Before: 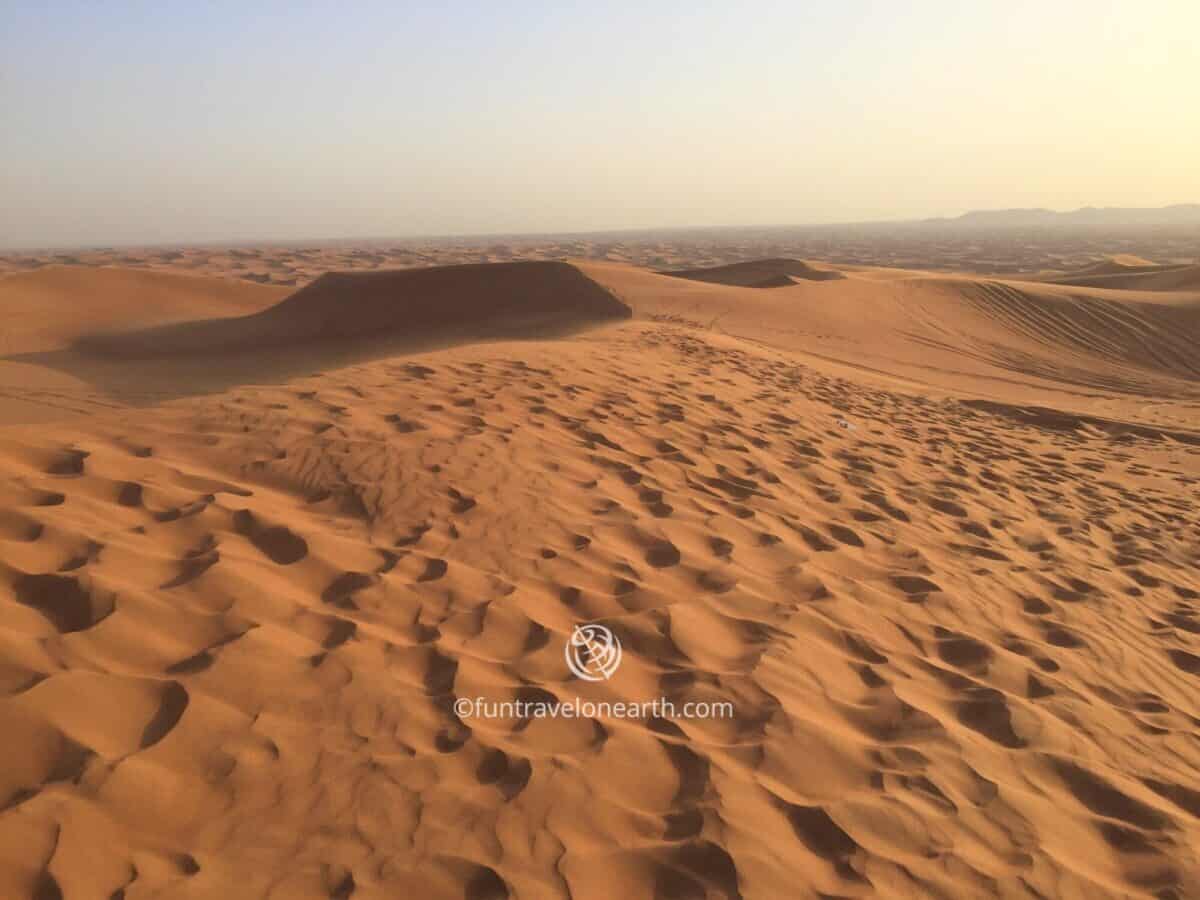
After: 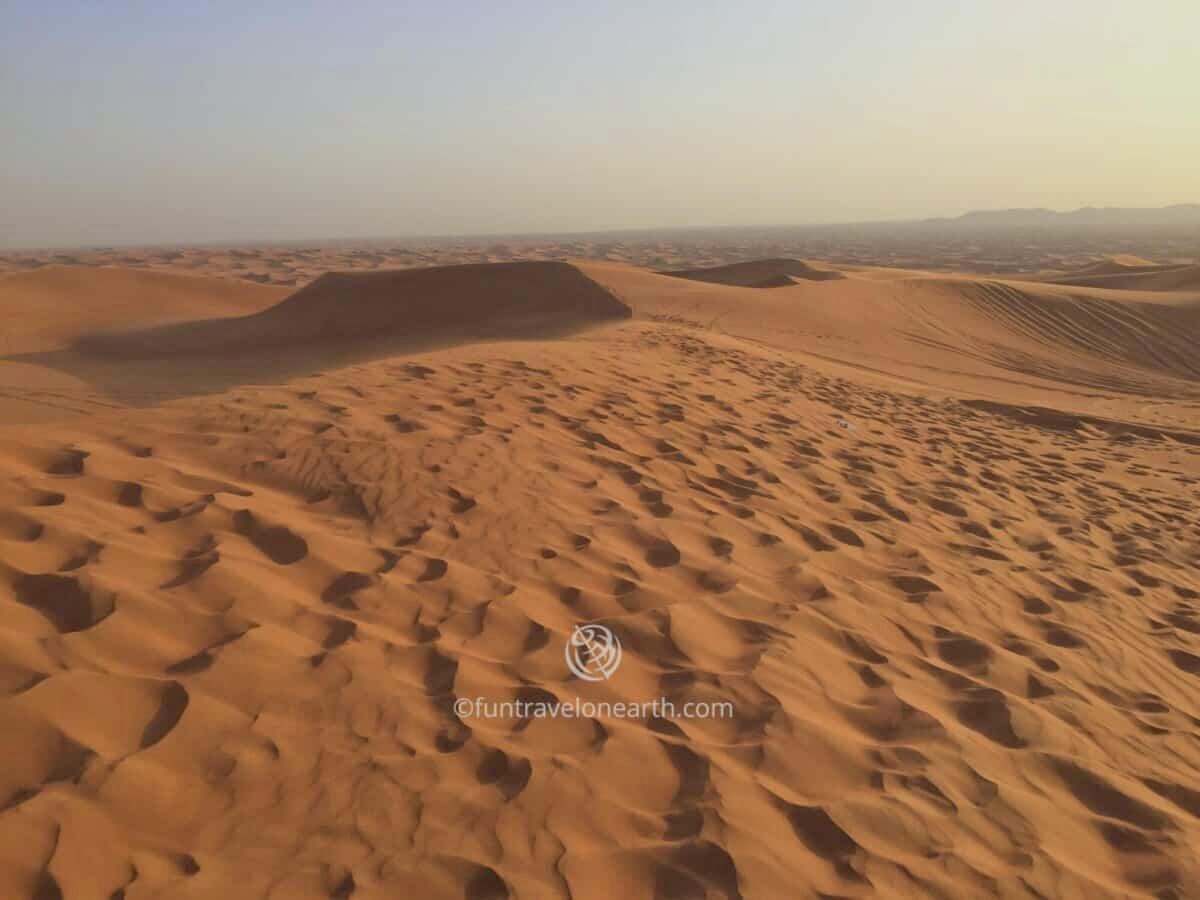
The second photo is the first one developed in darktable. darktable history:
tone equalizer: -8 EV 0.25 EV, -7 EV 0.417 EV, -6 EV 0.417 EV, -5 EV 0.25 EV, -3 EV -0.25 EV, -2 EV -0.417 EV, -1 EV -0.417 EV, +0 EV -0.25 EV, edges refinement/feathering 500, mask exposure compensation -1.57 EV, preserve details guided filter
white balance: red 0.986, blue 1.01
